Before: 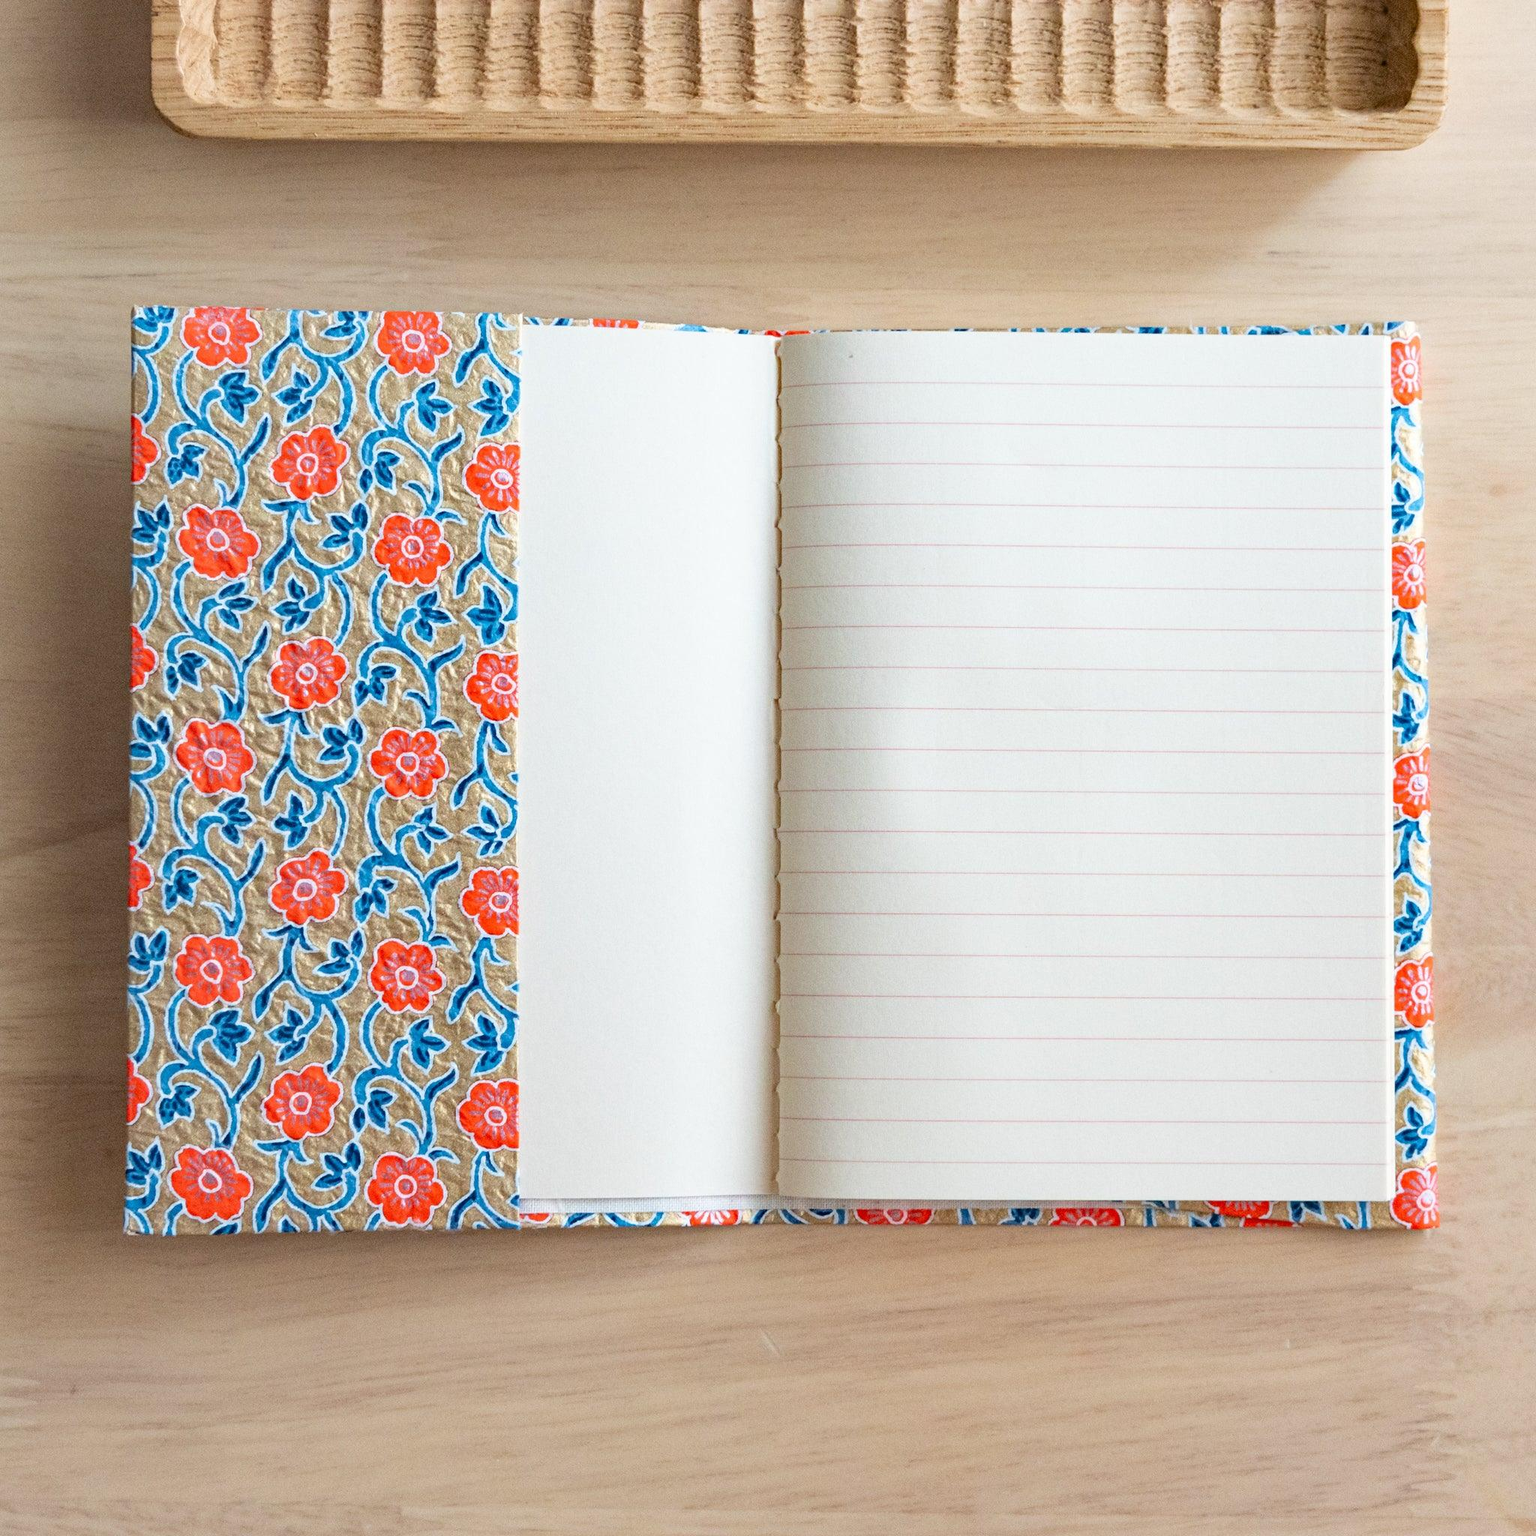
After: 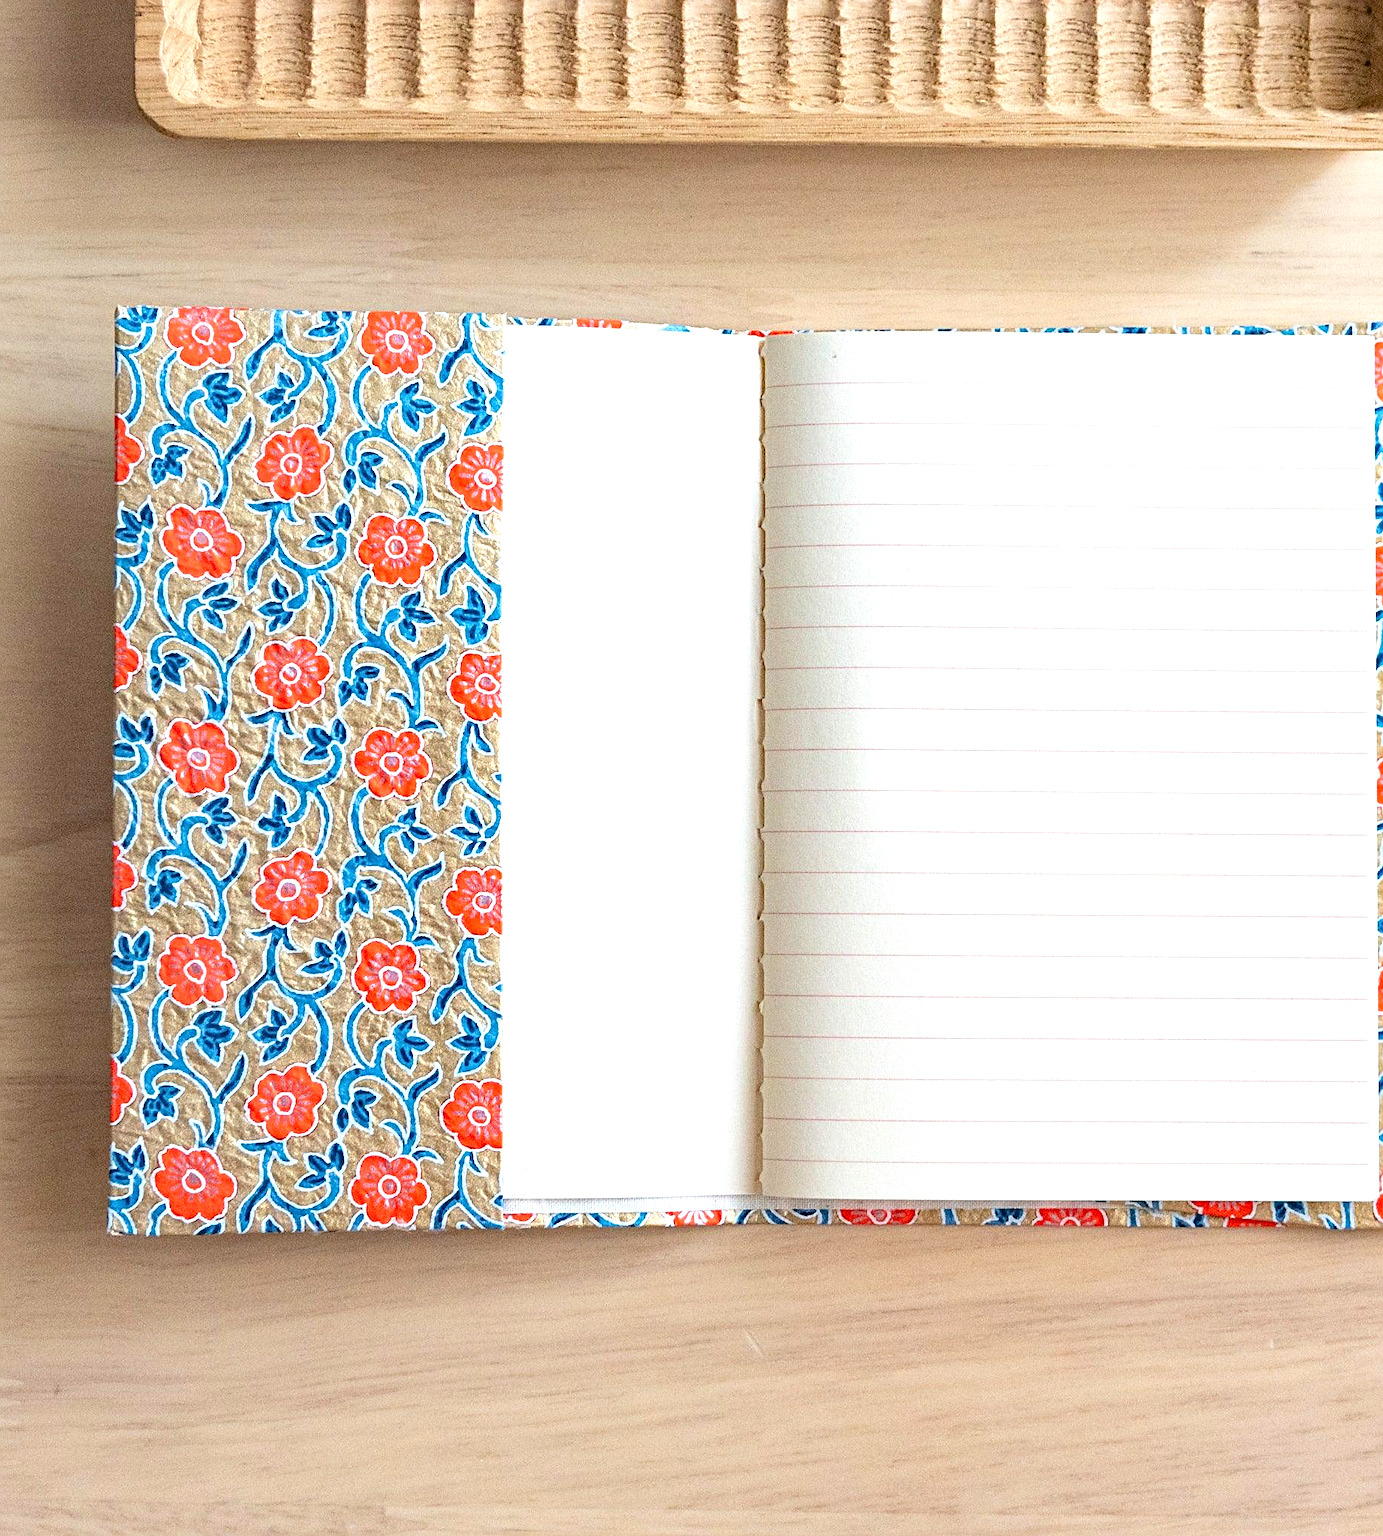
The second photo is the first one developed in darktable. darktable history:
crop and rotate: left 1.088%, right 8.807%
sharpen: on, module defaults
exposure: black level correction 0.001, exposure 0.5 EV, compensate exposure bias true, compensate highlight preservation false
